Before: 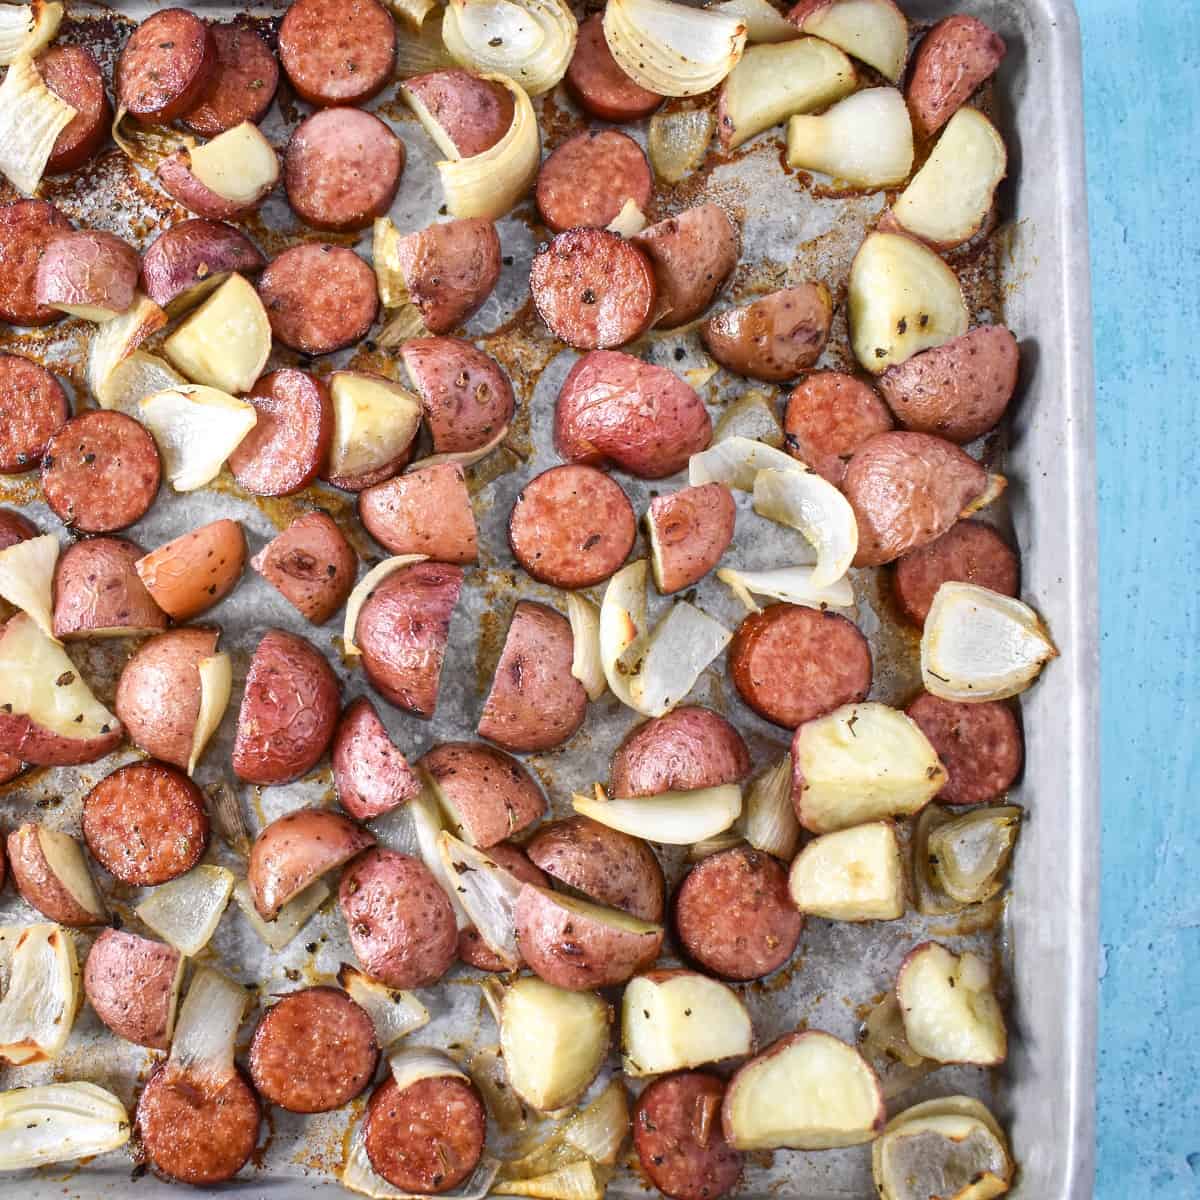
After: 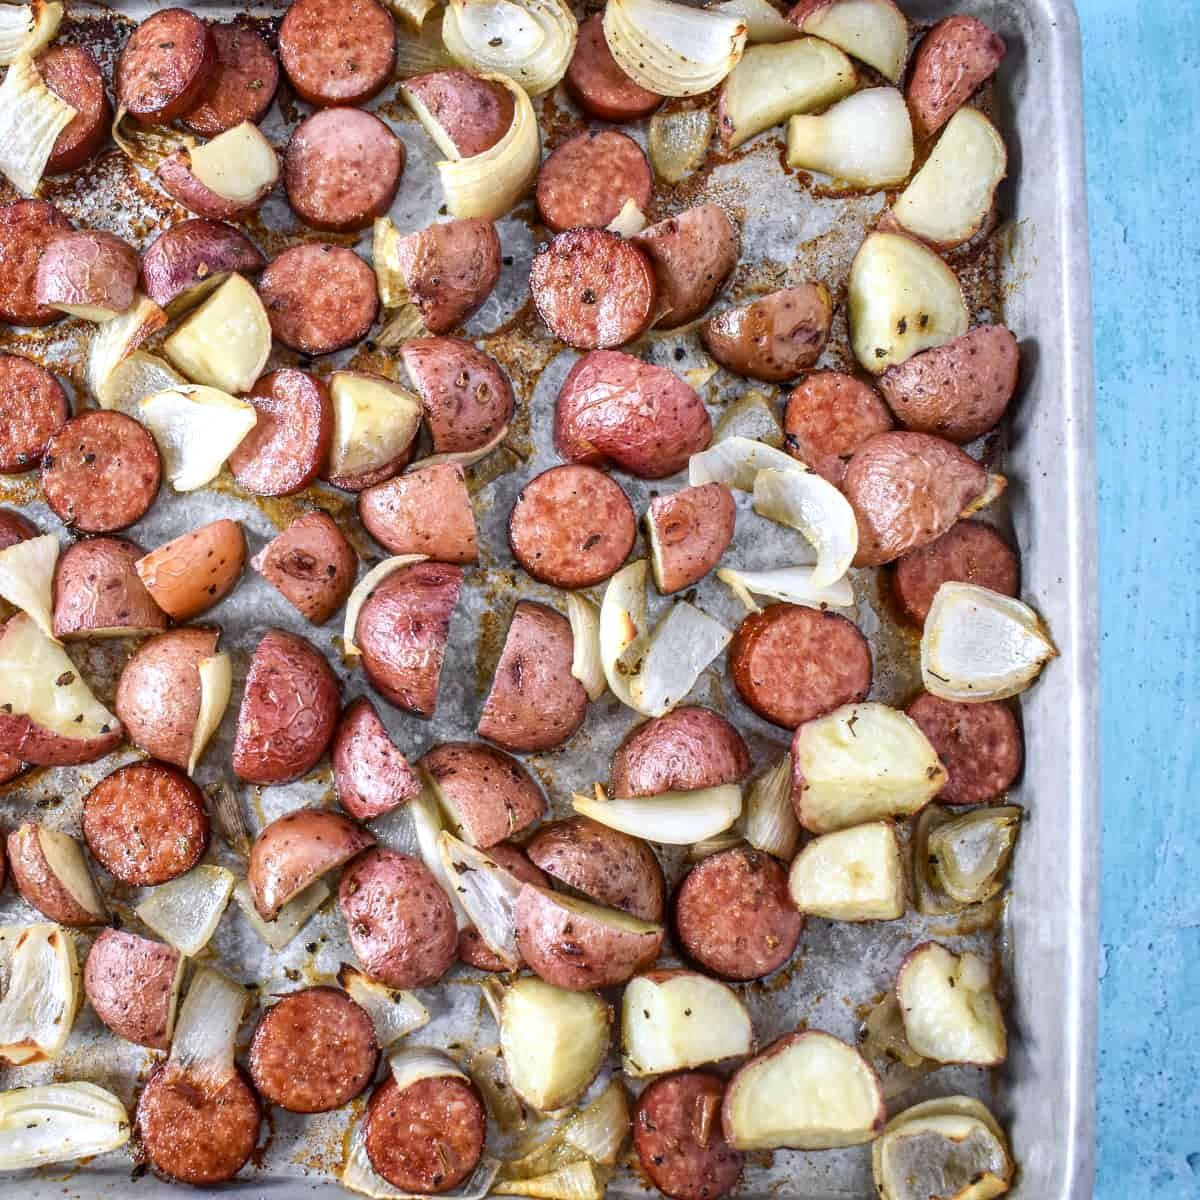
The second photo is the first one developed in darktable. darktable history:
local contrast: on, module defaults
white balance: red 0.976, blue 1.04
